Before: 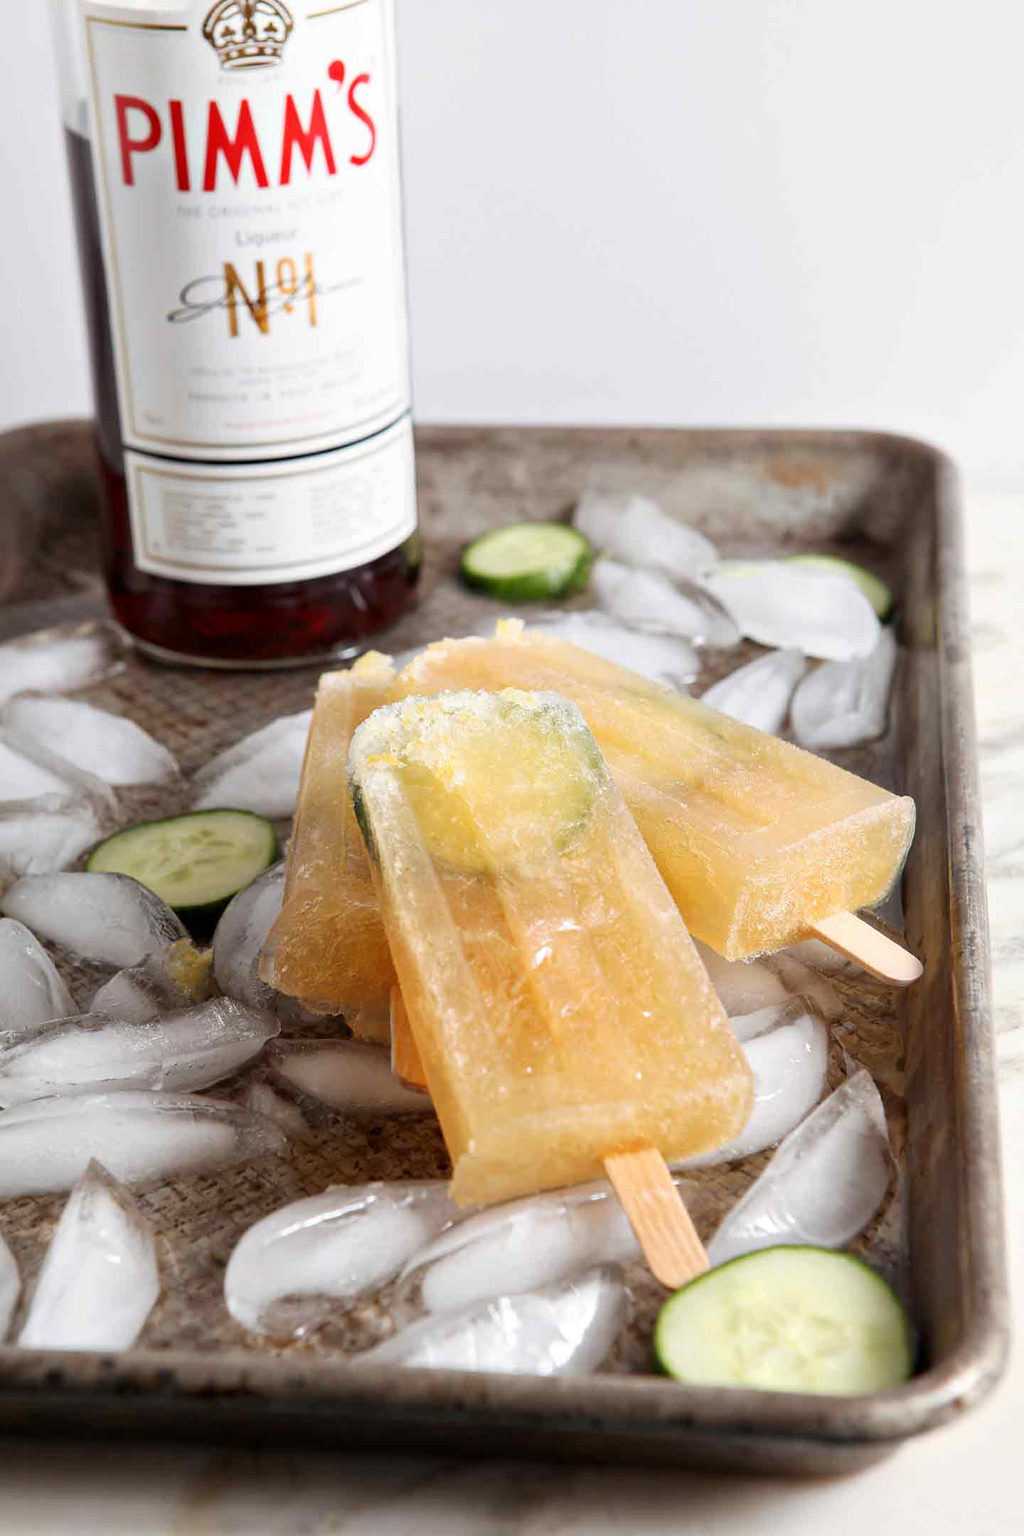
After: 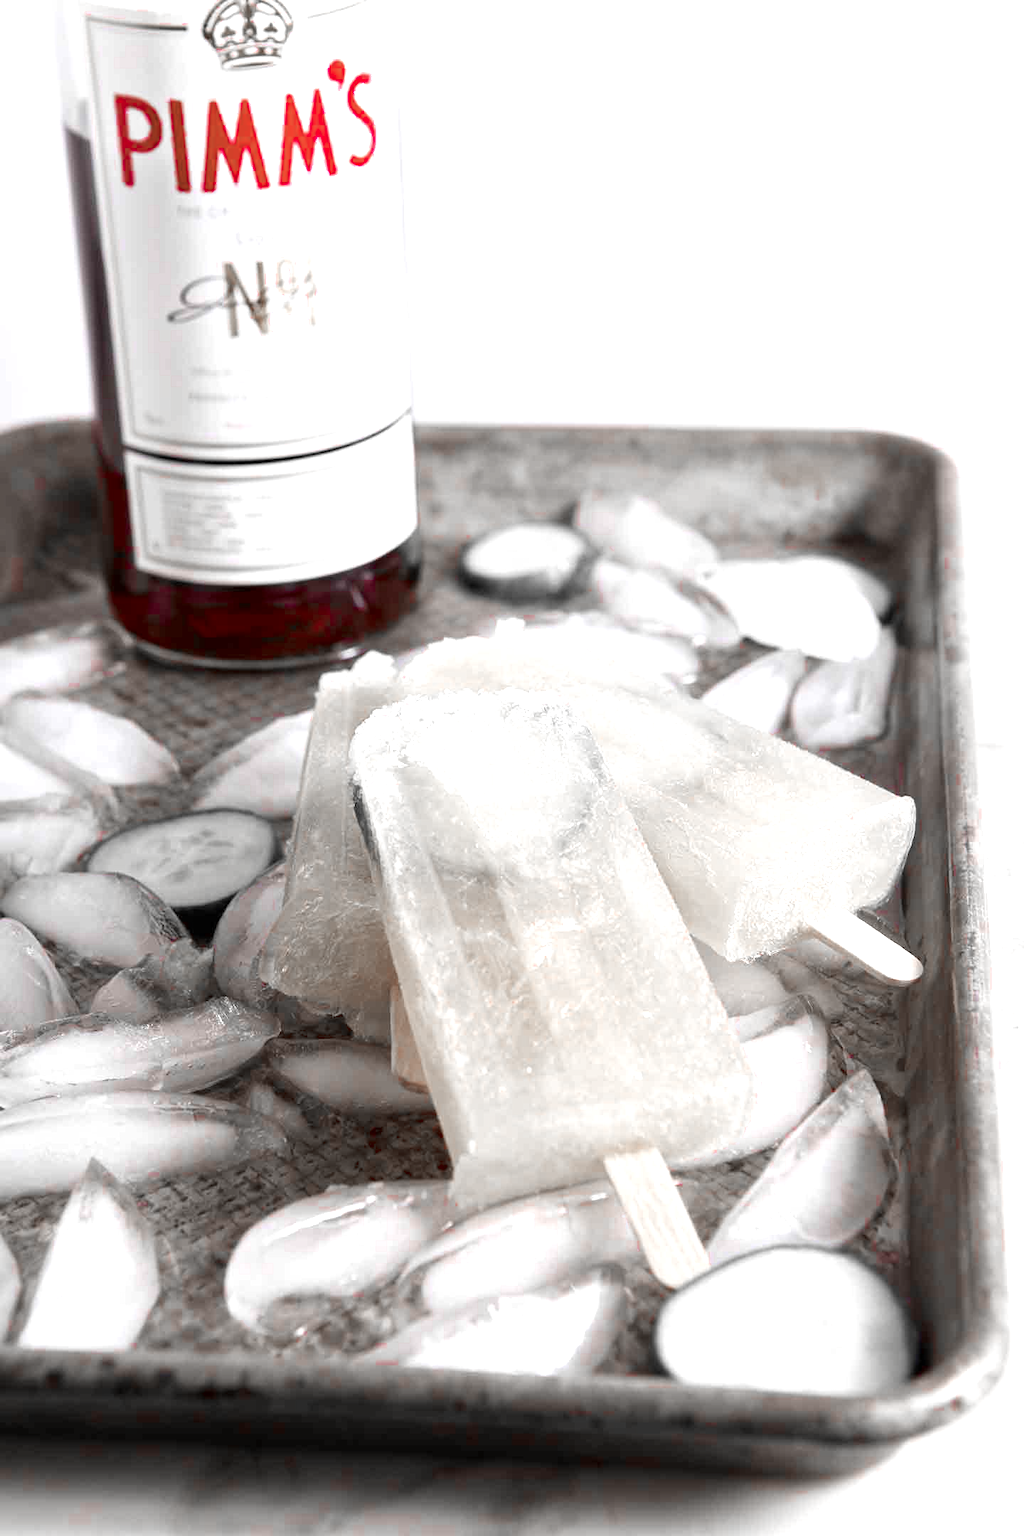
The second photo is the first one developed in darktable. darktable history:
color zones: curves: ch0 [(0, 0.278) (0.143, 0.5) (0.286, 0.5) (0.429, 0.5) (0.571, 0.5) (0.714, 0.5) (0.857, 0.5) (1, 0.5)]; ch1 [(0, 1) (0.143, 0.165) (0.286, 0) (0.429, 0) (0.571, 0) (0.714, 0) (0.857, 0.5) (1, 0.5)]; ch2 [(0, 0.508) (0.143, 0.5) (0.286, 0.5) (0.429, 0.5) (0.571, 0.5) (0.714, 0.5) (0.857, 0.5) (1, 0.5)]
exposure: exposure 0.564 EV, compensate highlight preservation false
